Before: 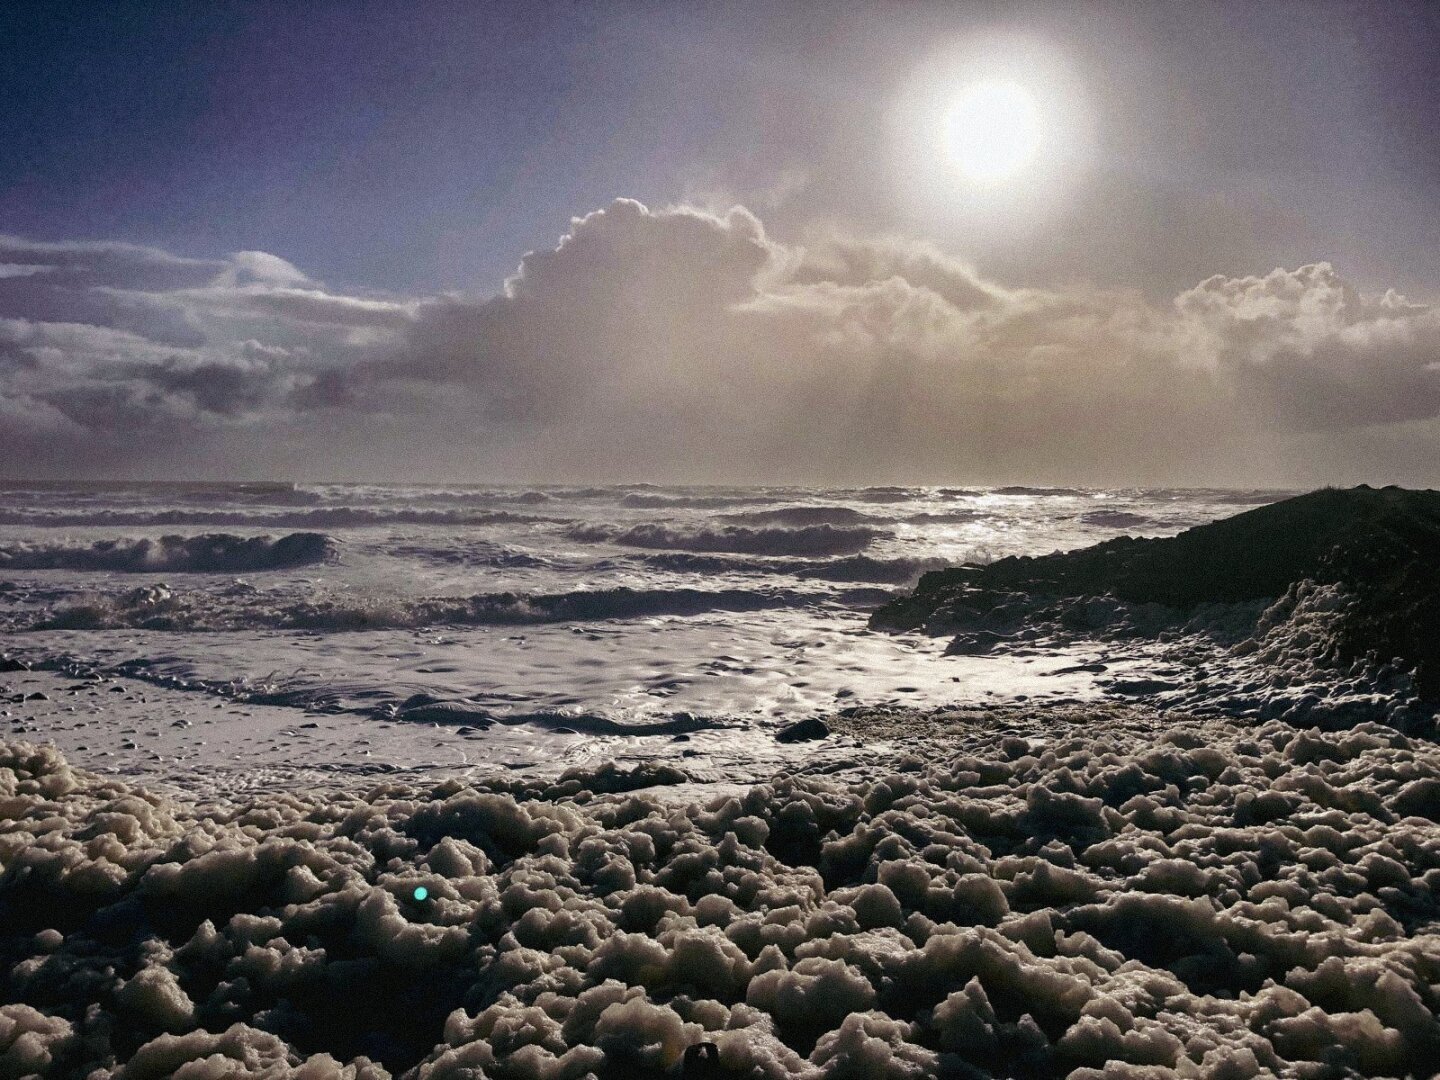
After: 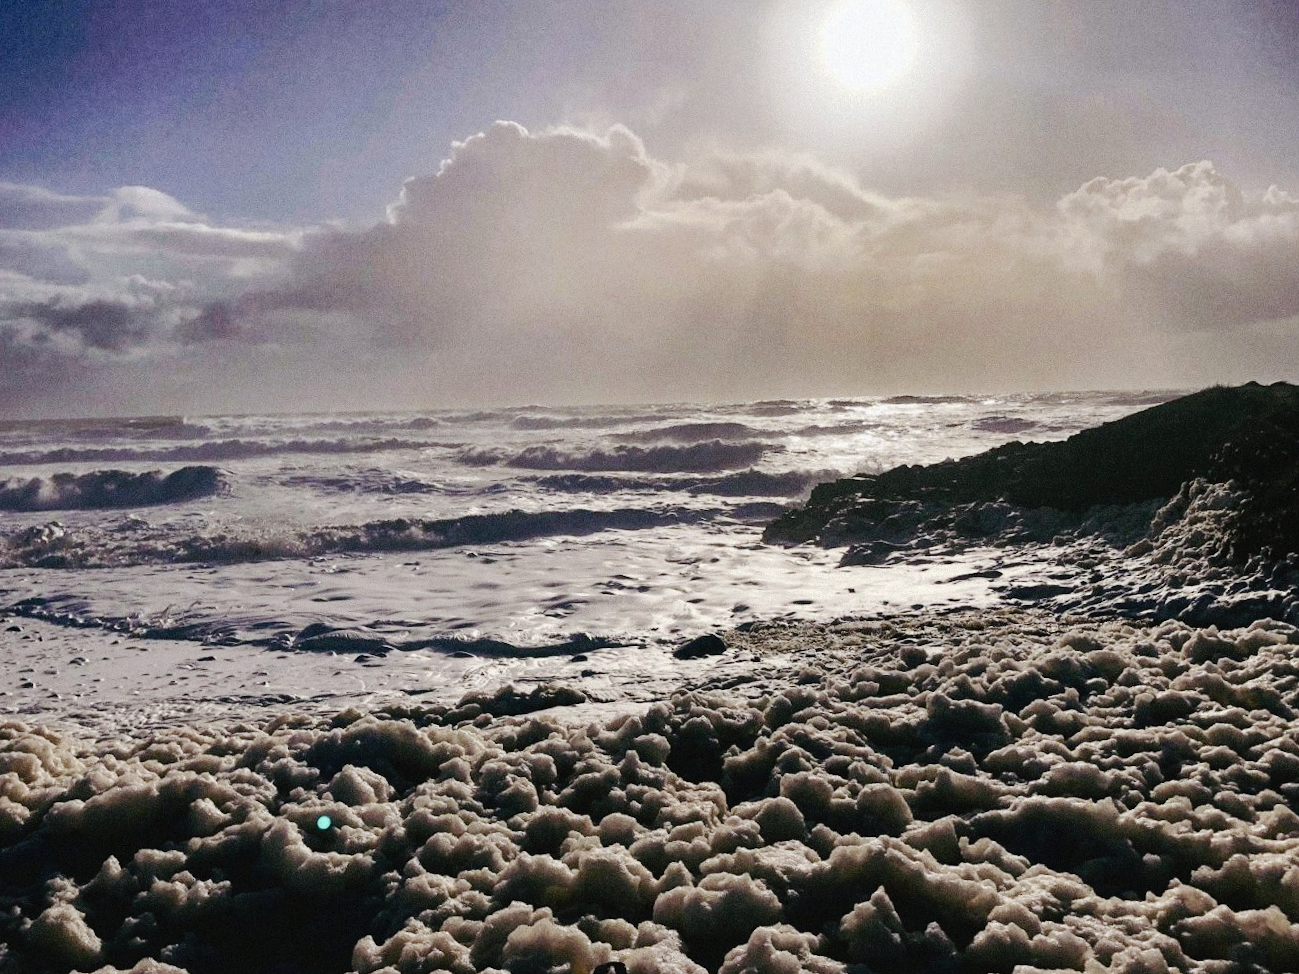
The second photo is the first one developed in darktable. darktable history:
crop and rotate: angle 1.96°, left 5.673%, top 5.673%
tone curve: curves: ch0 [(0, 0) (0.003, 0.012) (0.011, 0.02) (0.025, 0.032) (0.044, 0.046) (0.069, 0.06) (0.1, 0.09) (0.136, 0.133) (0.177, 0.182) (0.224, 0.247) (0.277, 0.316) (0.335, 0.396) (0.399, 0.48) (0.468, 0.568) (0.543, 0.646) (0.623, 0.717) (0.709, 0.777) (0.801, 0.846) (0.898, 0.912) (1, 1)], preserve colors none
